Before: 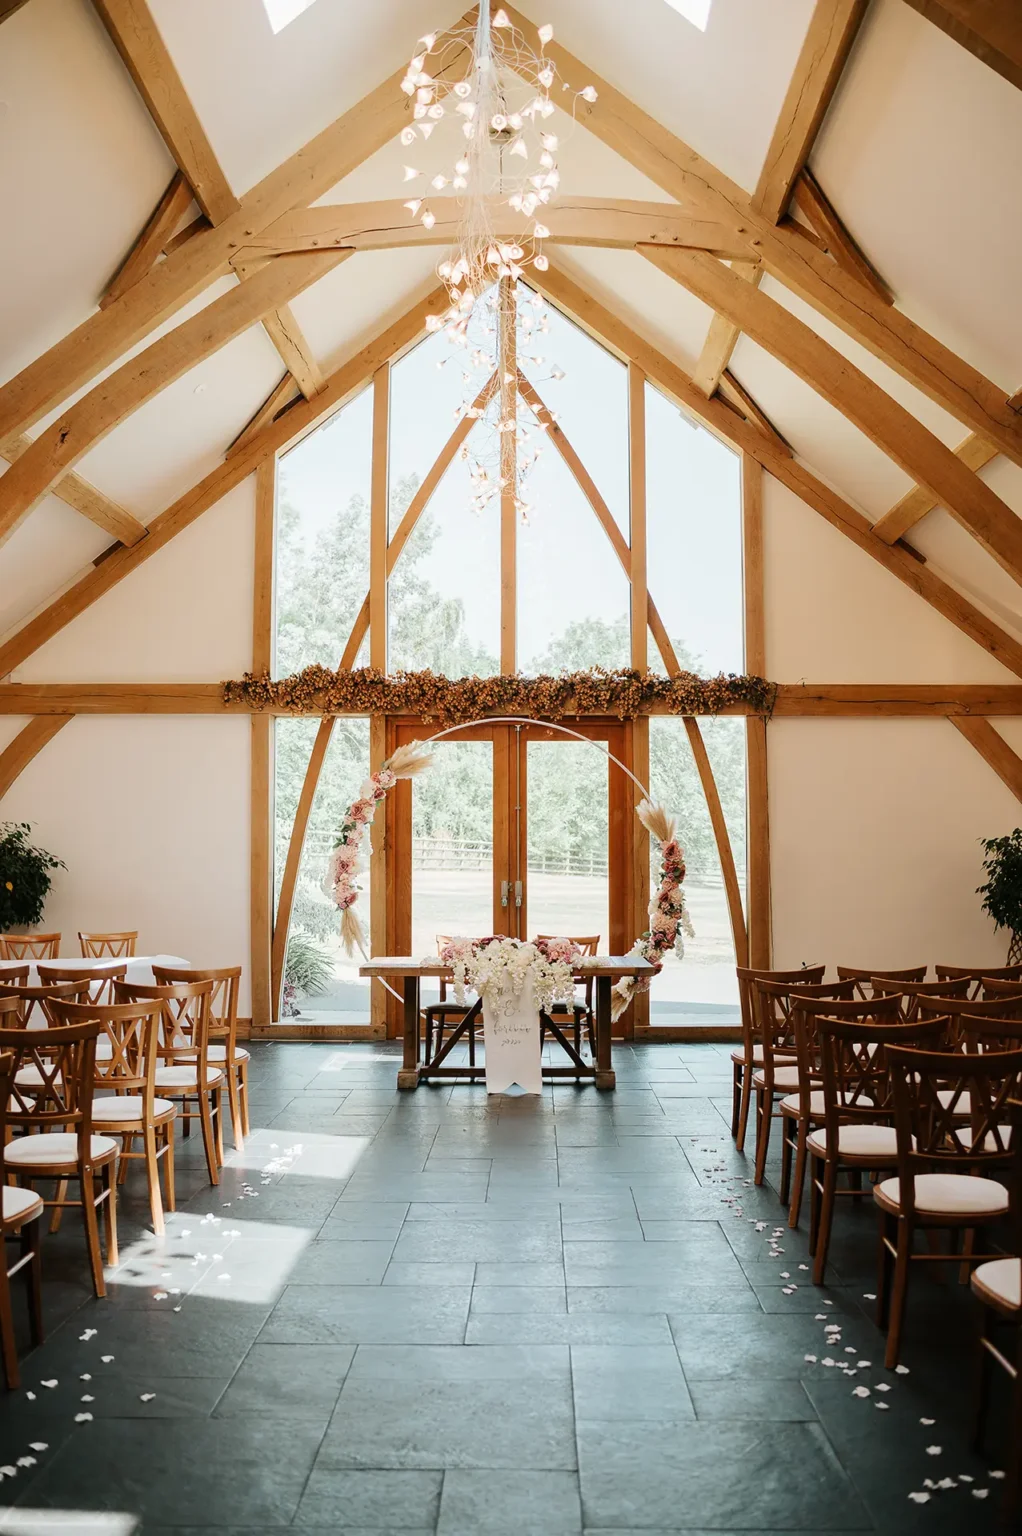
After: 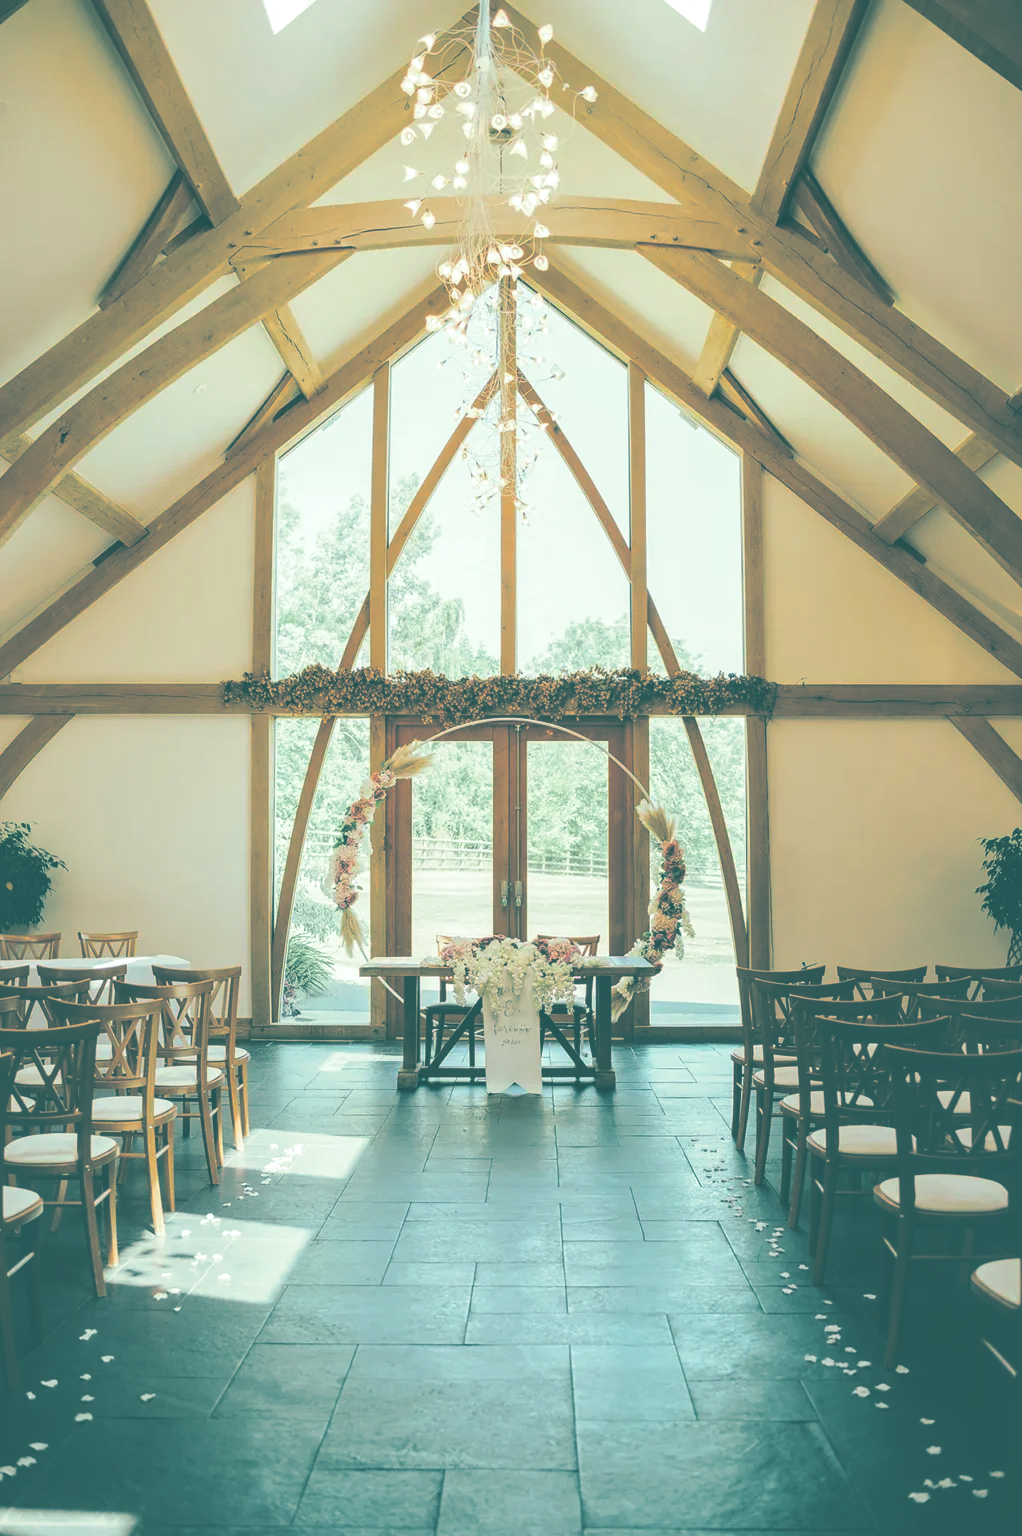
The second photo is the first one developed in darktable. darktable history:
color correction: highlights a* -7.33, highlights b* 1.26, shadows a* -3.55, saturation 1.4
tone equalizer: on, module defaults
exposure: black level correction -0.087, compensate highlight preservation false
local contrast: on, module defaults
split-toning: shadows › hue 186.43°, highlights › hue 49.29°, compress 30.29%
